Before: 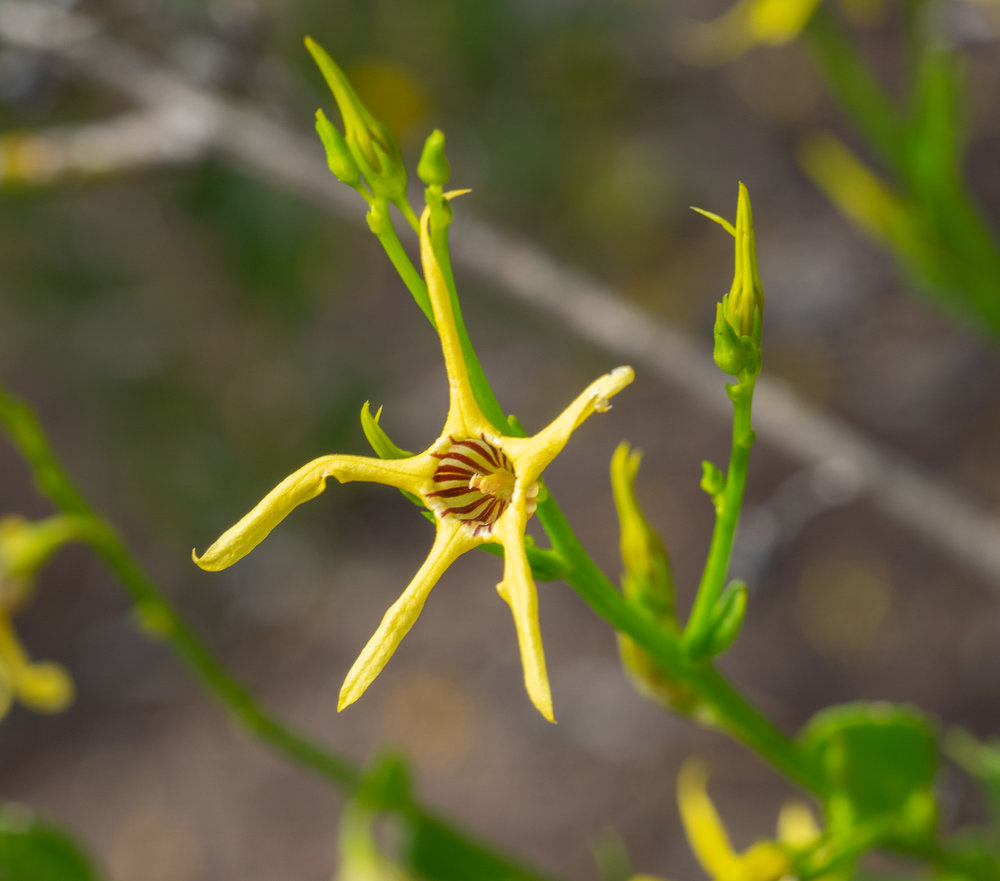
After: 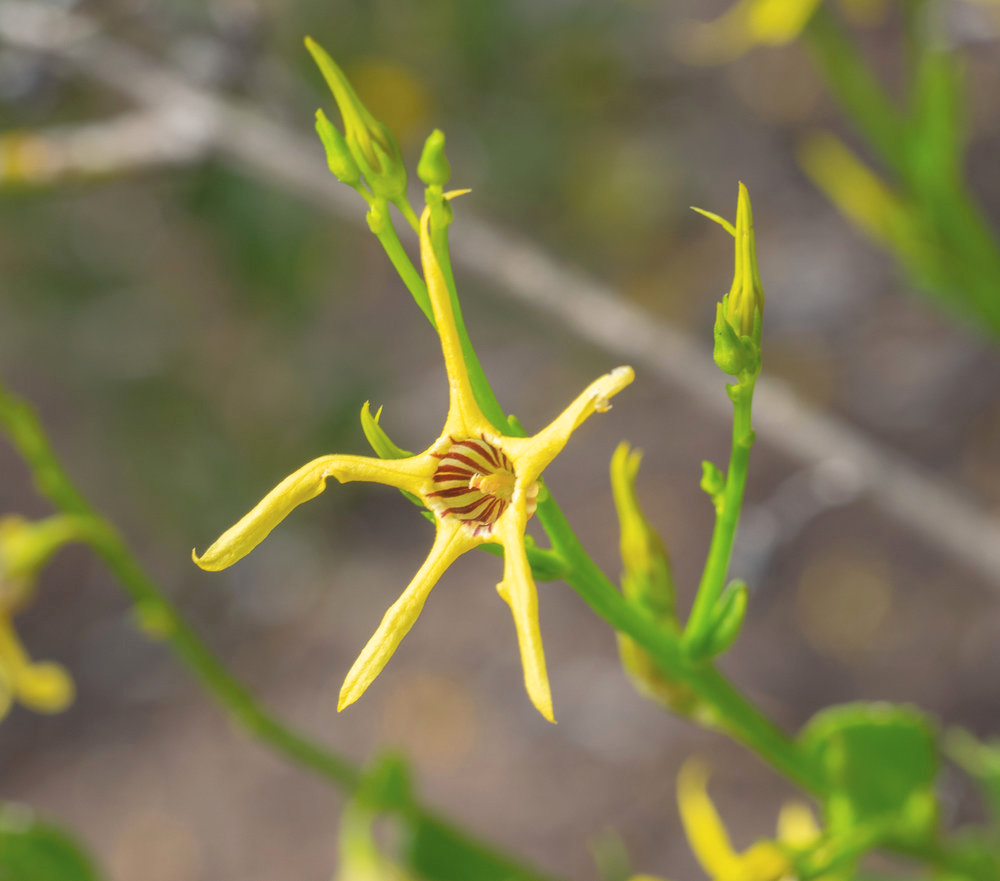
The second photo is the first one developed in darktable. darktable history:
contrast brightness saturation: brightness 0.15
